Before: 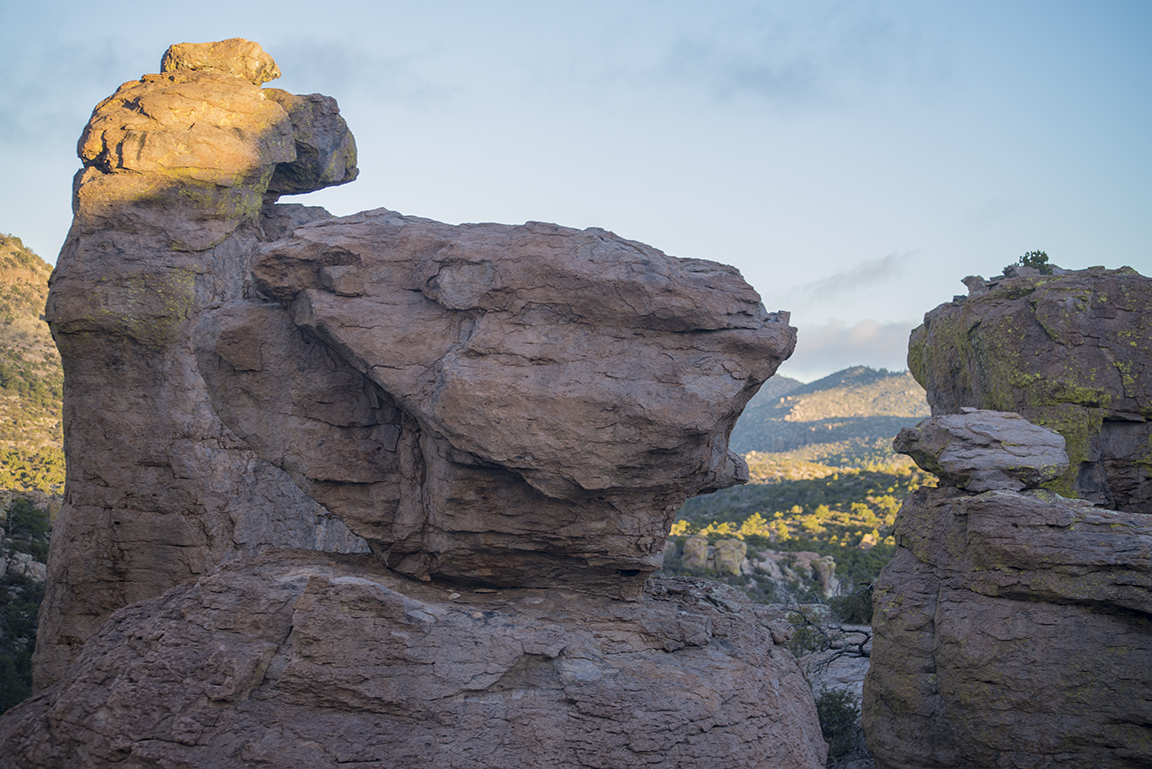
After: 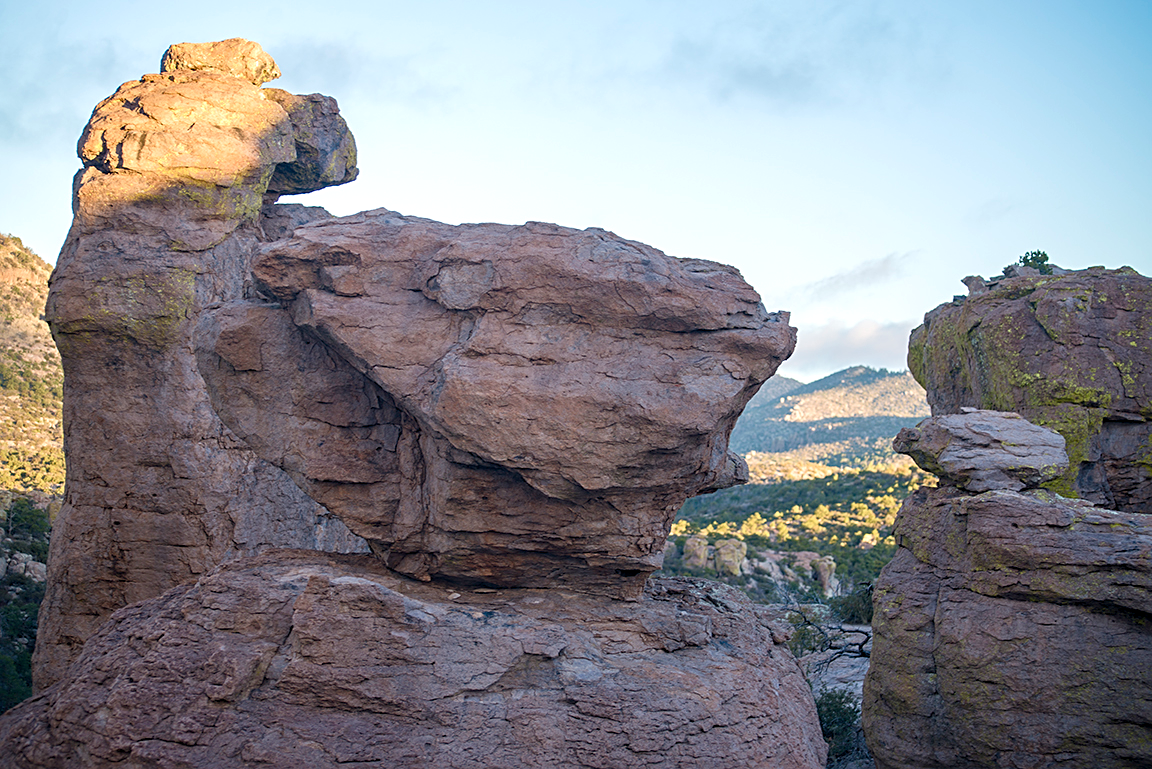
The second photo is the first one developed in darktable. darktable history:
color balance rgb: perceptual saturation grading › global saturation 20%, perceptual saturation grading › highlights -50.047%, perceptual saturation grading › shadows 30.534%, perceptual brilliance grading › global brilliance 11.747%
sharpen: radius 2.525, amount 0.326
